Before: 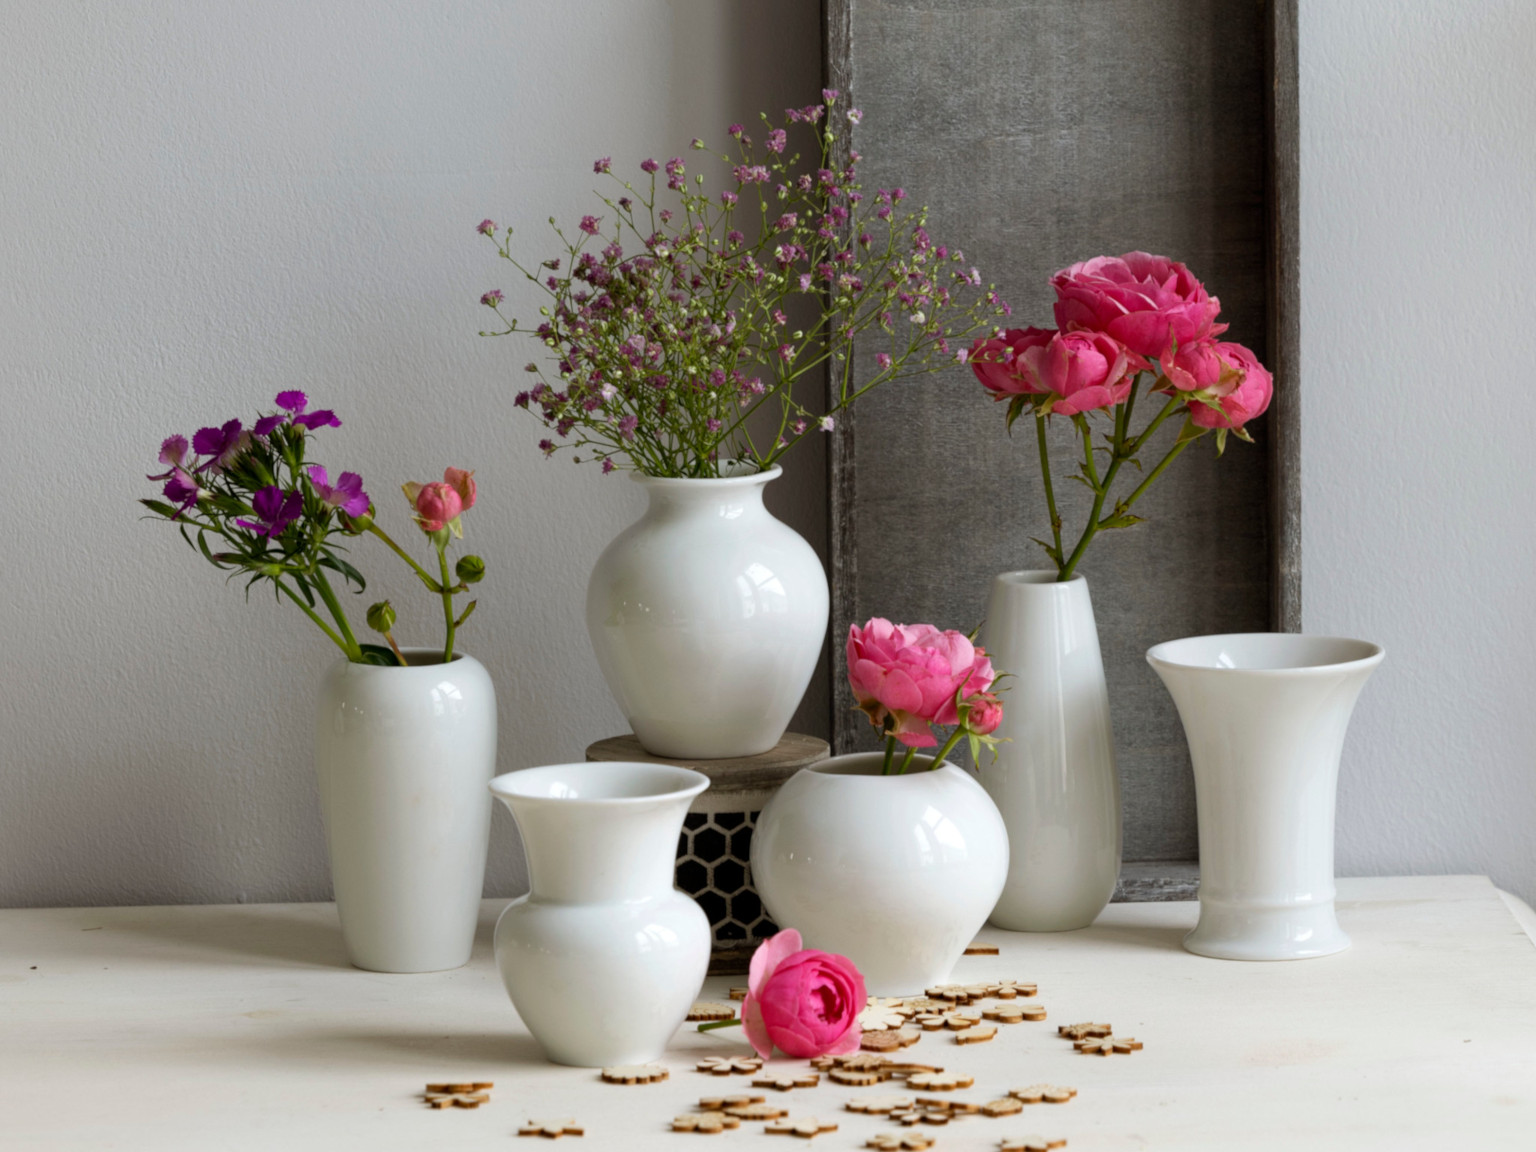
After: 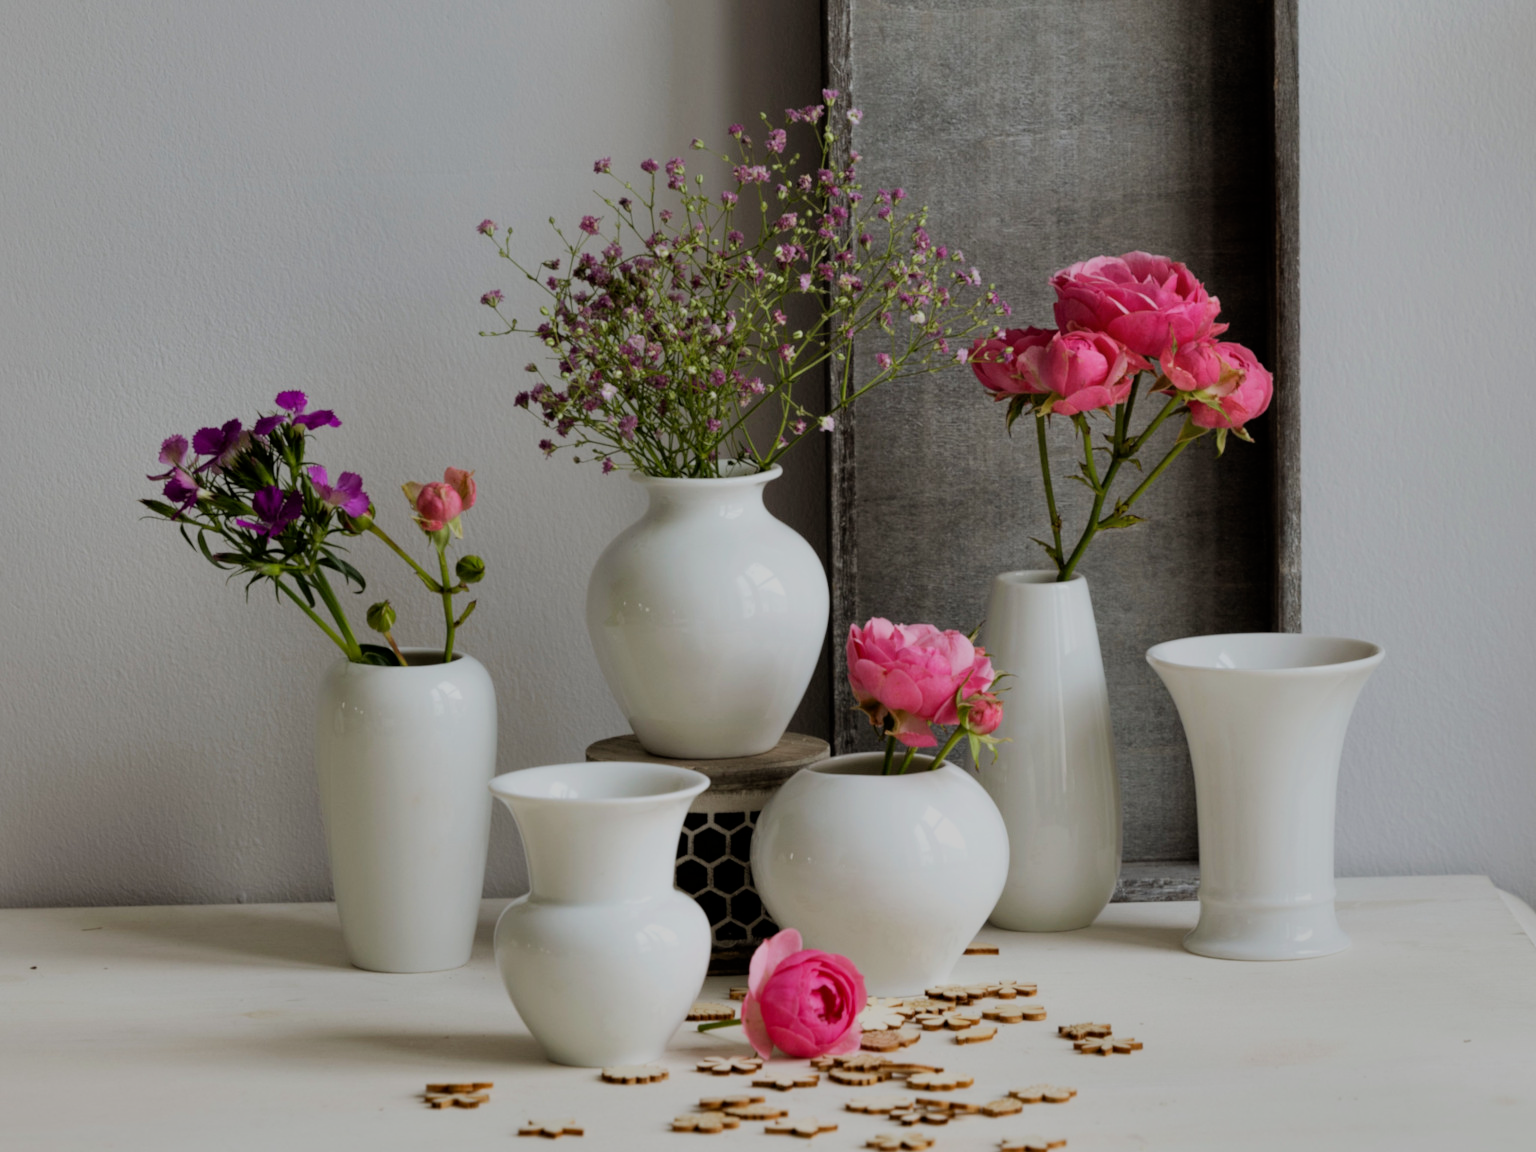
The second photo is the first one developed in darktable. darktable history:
shadows and highlights: soften with gaussian
exposure: exposure -0.116 EV, compensate exposure bias true, compensate highlight preservation false
filmic rgb: black relative exposure -8.54 EV, white relative exposure 5.52 EV, hardness 3.39, contrast 1.016
